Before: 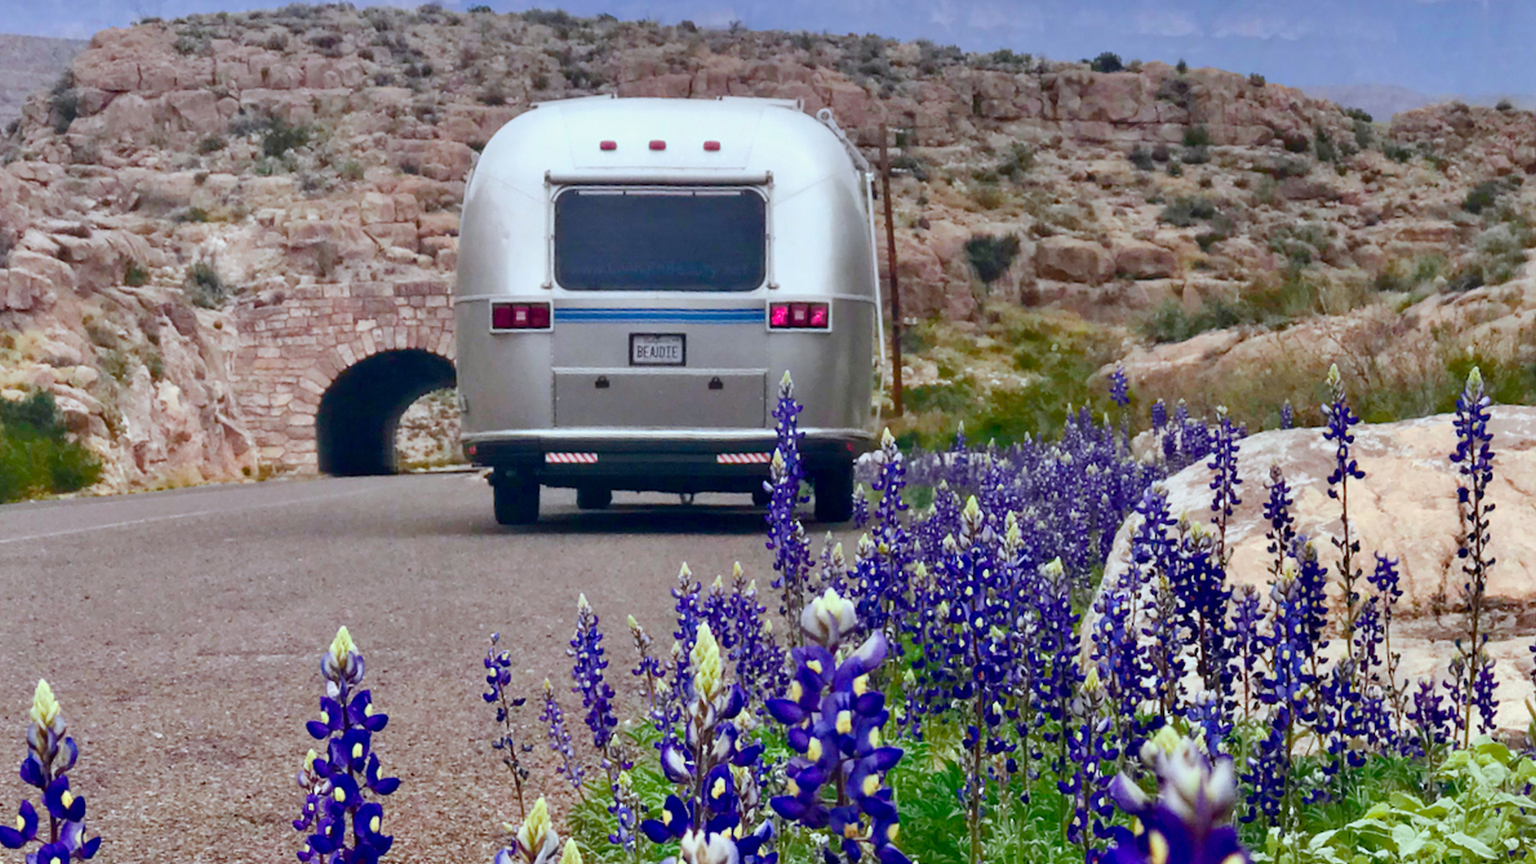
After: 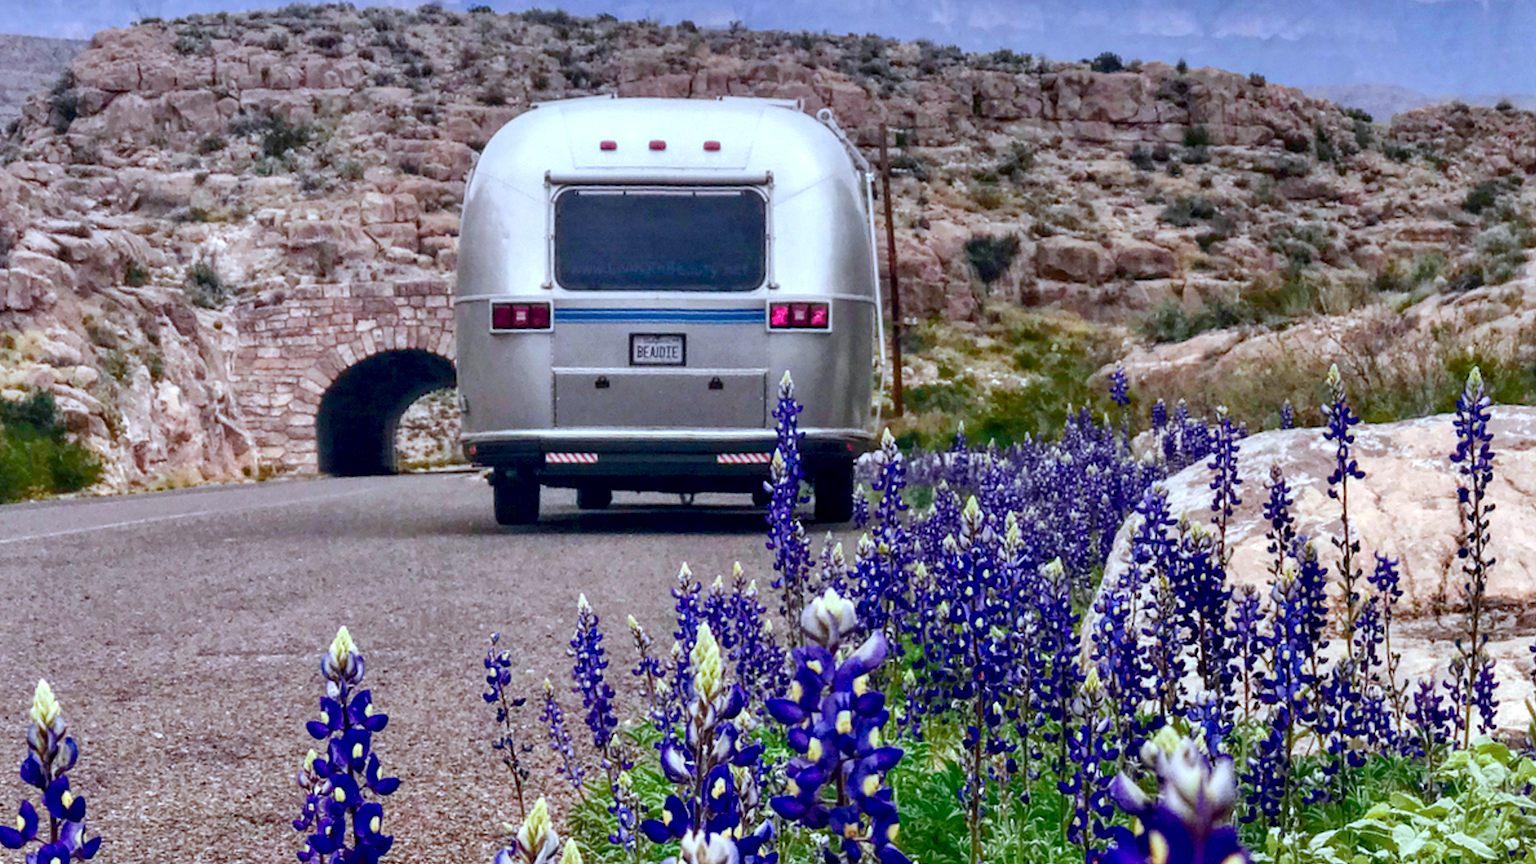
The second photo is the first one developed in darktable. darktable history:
local contrast: highlights 100%, shadows 100%, detail 200%, midtone range 0.2
color calibration: illuminant as shot in camera, x 0.358, y 0.373, temperature 4628.91 K
